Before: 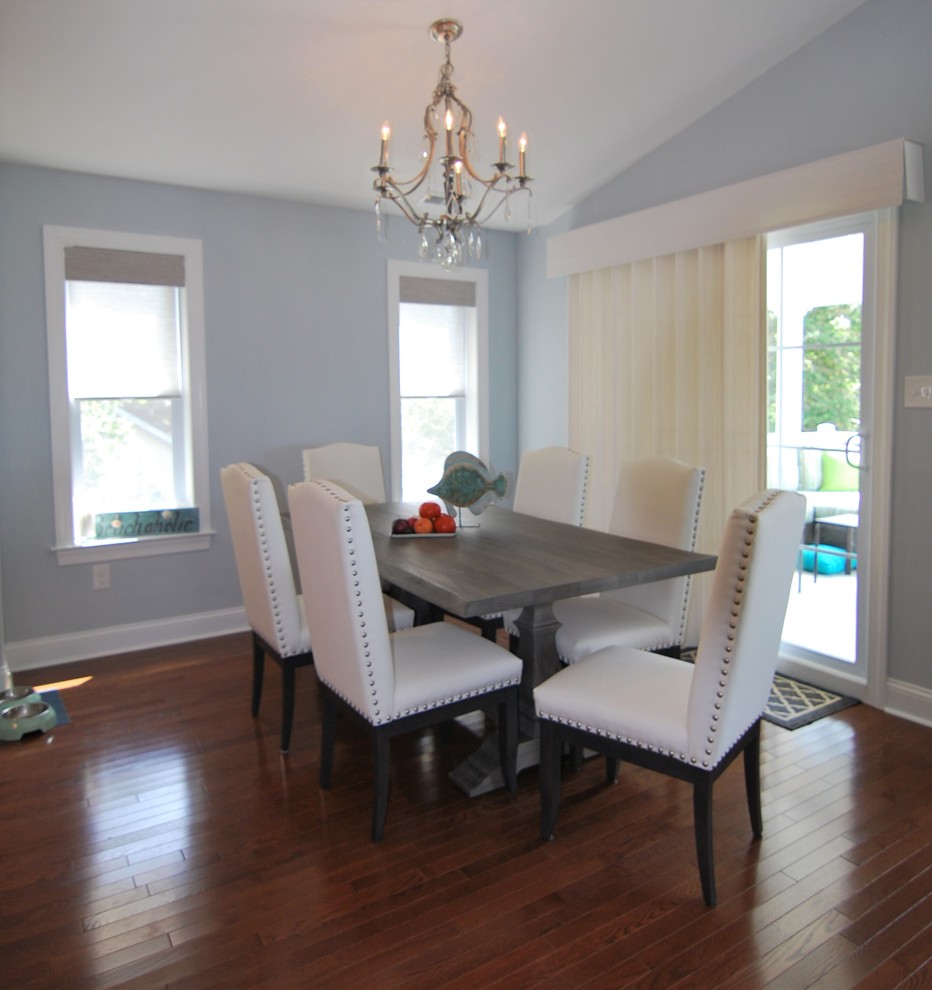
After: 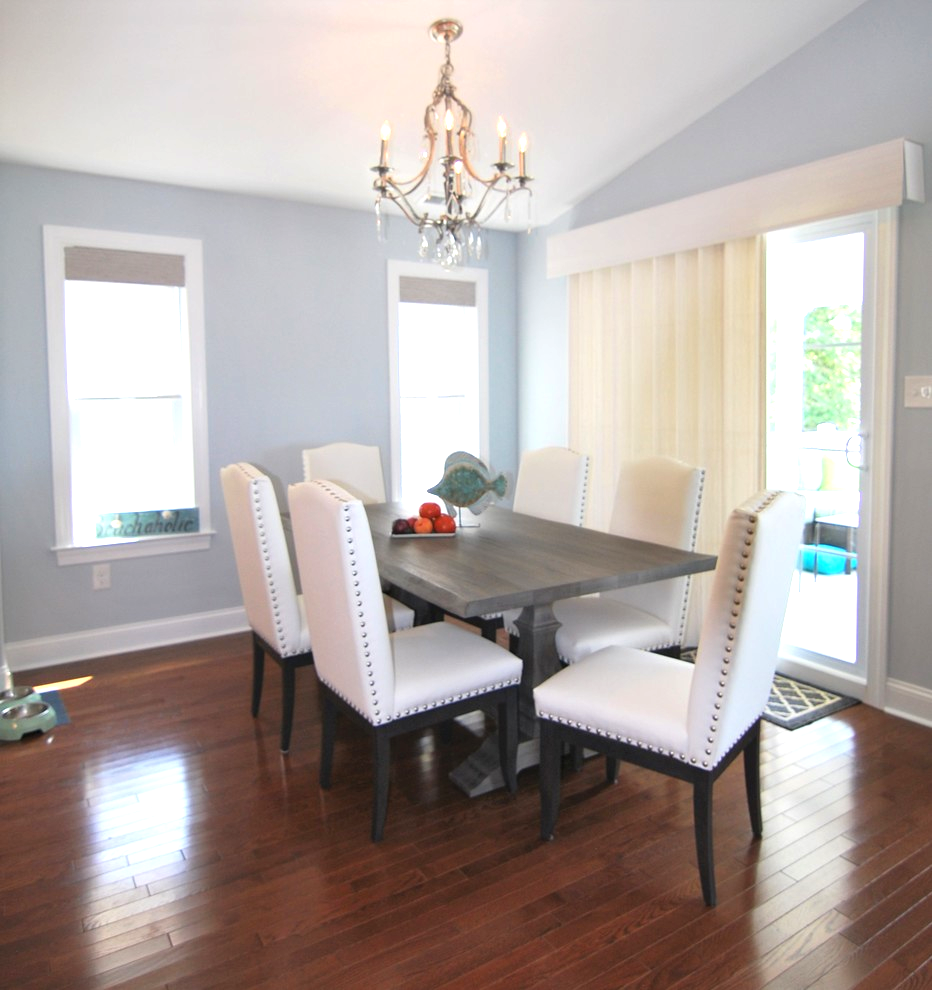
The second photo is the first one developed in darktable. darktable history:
exposure: black level correction -0.001, exposure 0.908 EV, compensate exposure bias true, compensate highlight preservation false
